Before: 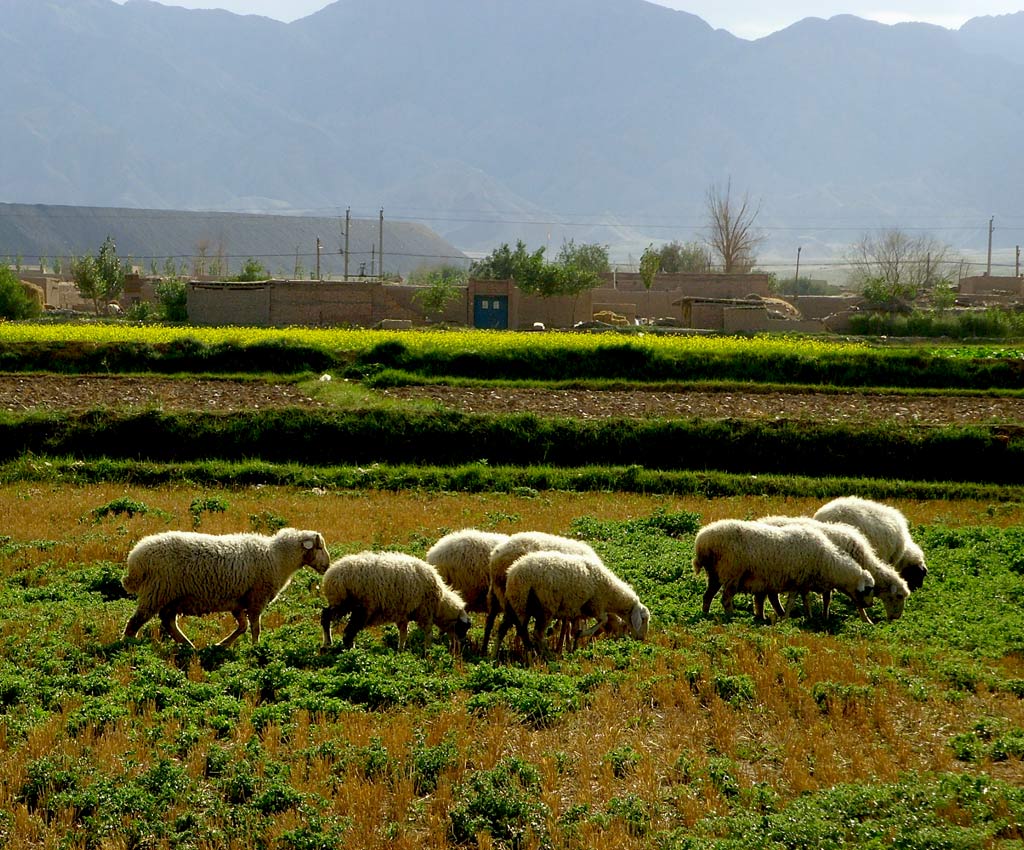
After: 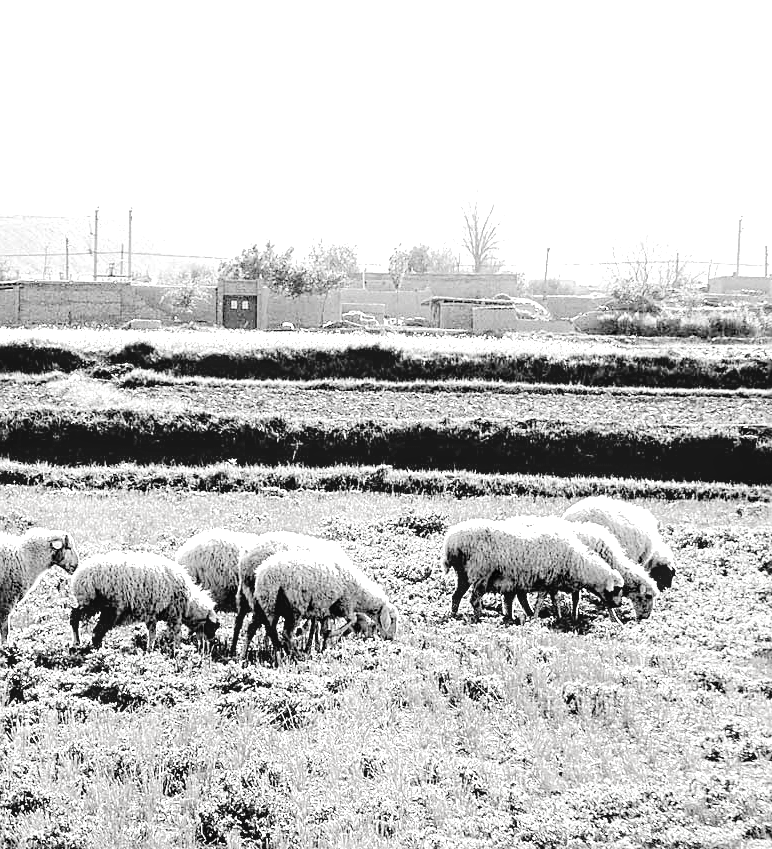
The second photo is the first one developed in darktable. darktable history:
crop and rotate: left 24.585%
tone equalizer: -7 EV 0.161 EV, -6 EV 0.579 EV, -5 EV 1.15 EV, -4 EV 1.29 EV, -3 EV 1.13 EV, -2 EV 0.6 EV, -1 EV 0.152 EV, edges refinement/feathering 500, mask exposure compensation -1.57 EV, preserve details no
sharpen: on, module defaults
contrast brightness saturation: saturation -0.993
exposure: exposure 2.01 EV, compensate highlight preservation false
local contrast: on, module defaults
